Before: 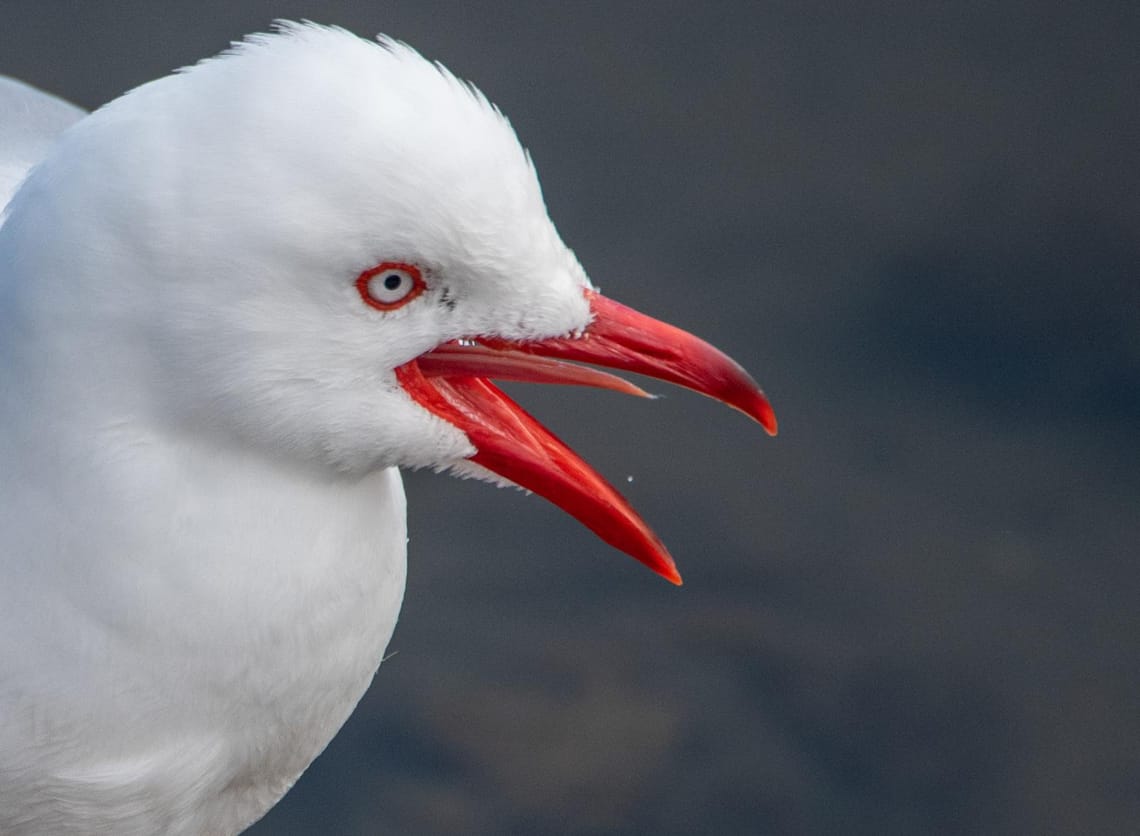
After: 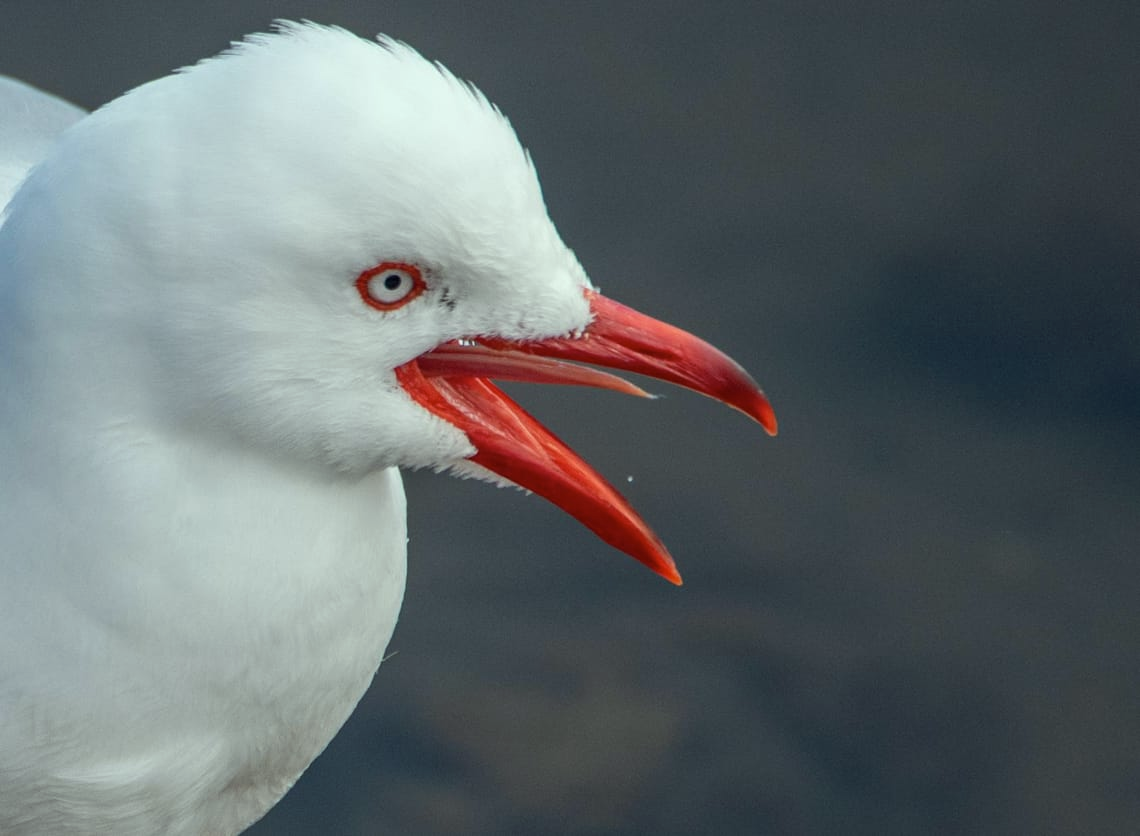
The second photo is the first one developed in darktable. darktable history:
contrast brightness saturation: saturation -0.05
color correction: highlights a* -8, highlights b* 3.1
